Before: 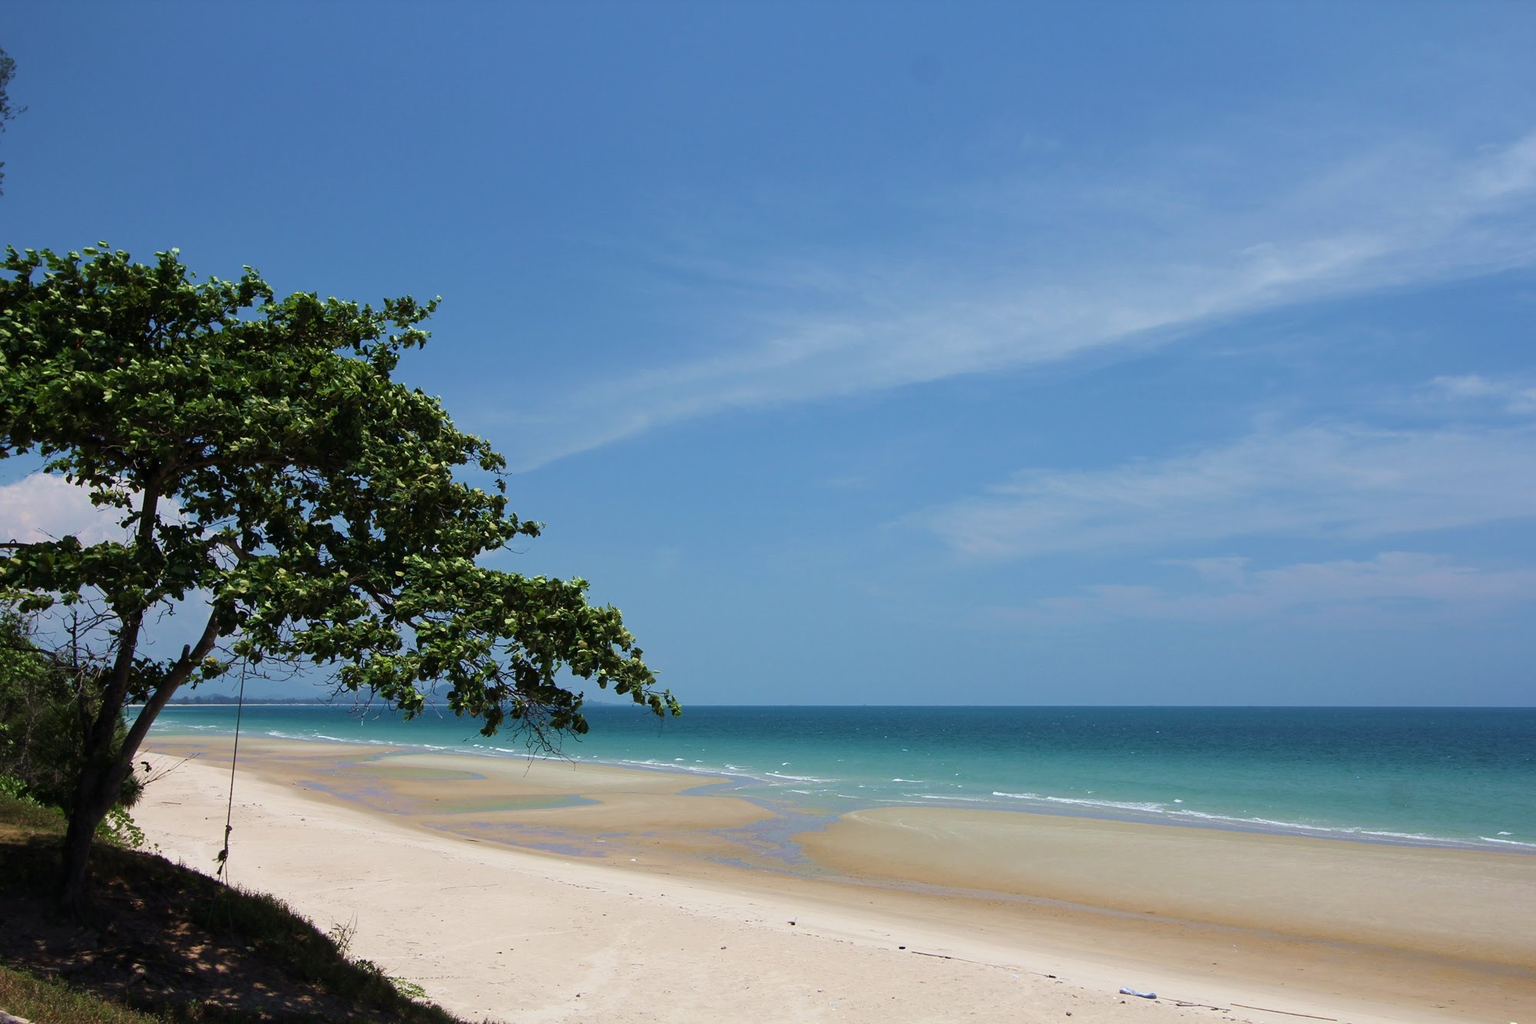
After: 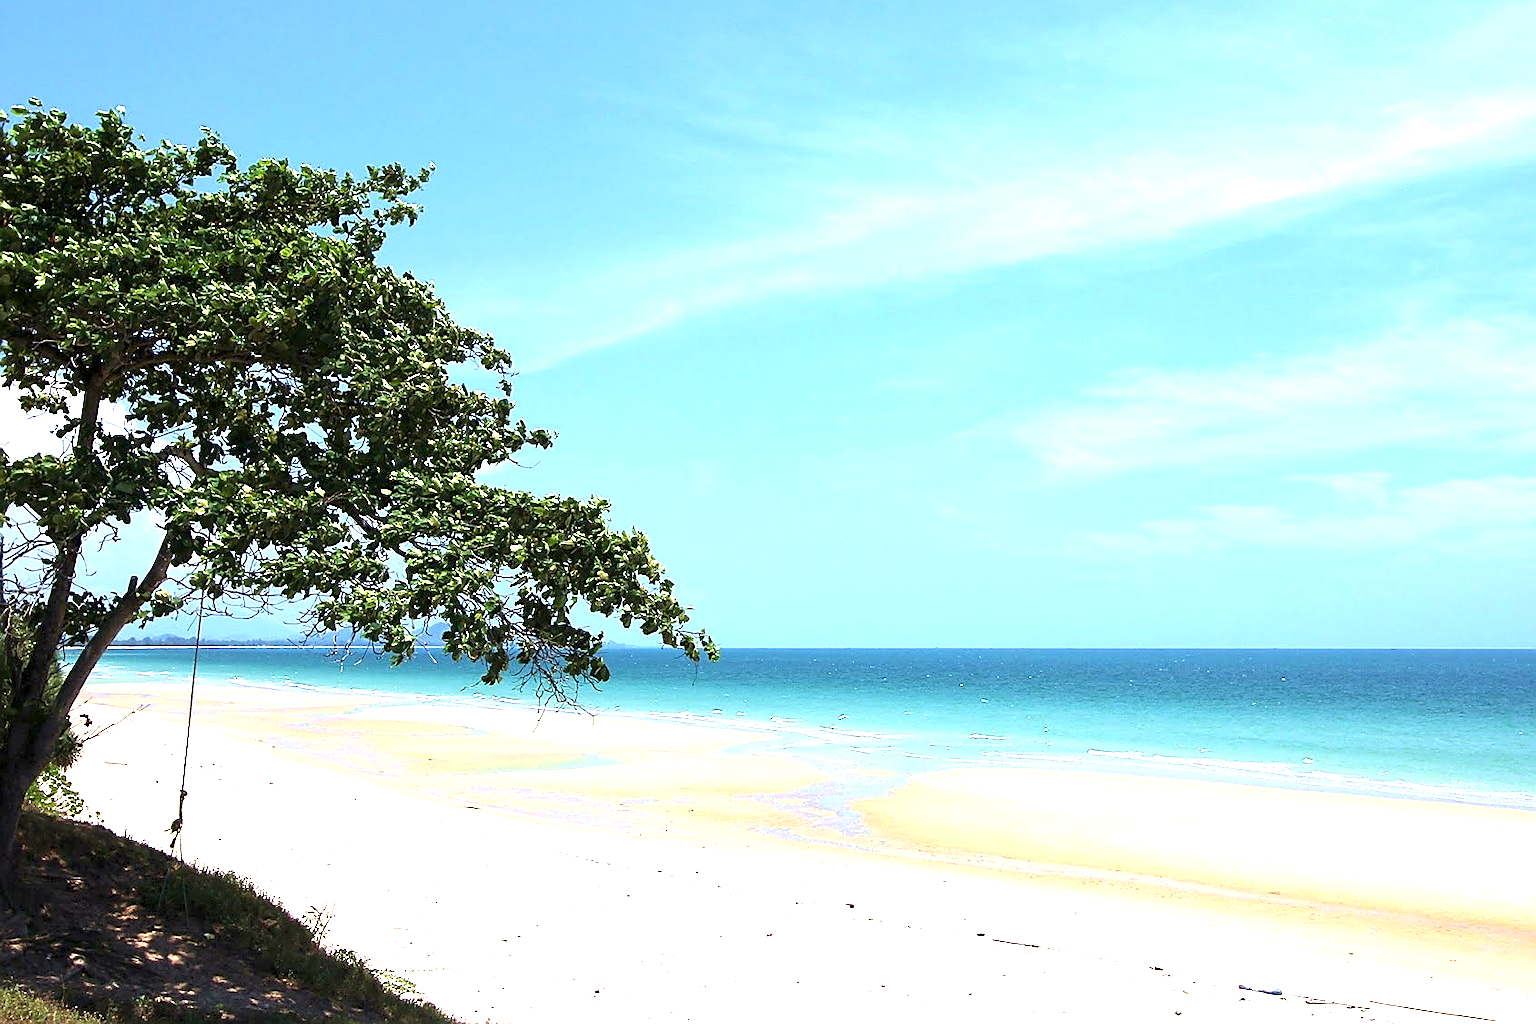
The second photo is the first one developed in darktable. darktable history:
crop and rotate: left 4.842%, top 15.51%, right 10.668%
exposure: black level correction 0.001, exposure 1.735 EV, compensate highlight preservation false
sharpen: radius 1.4, amount 1.25, threshold 0.7
